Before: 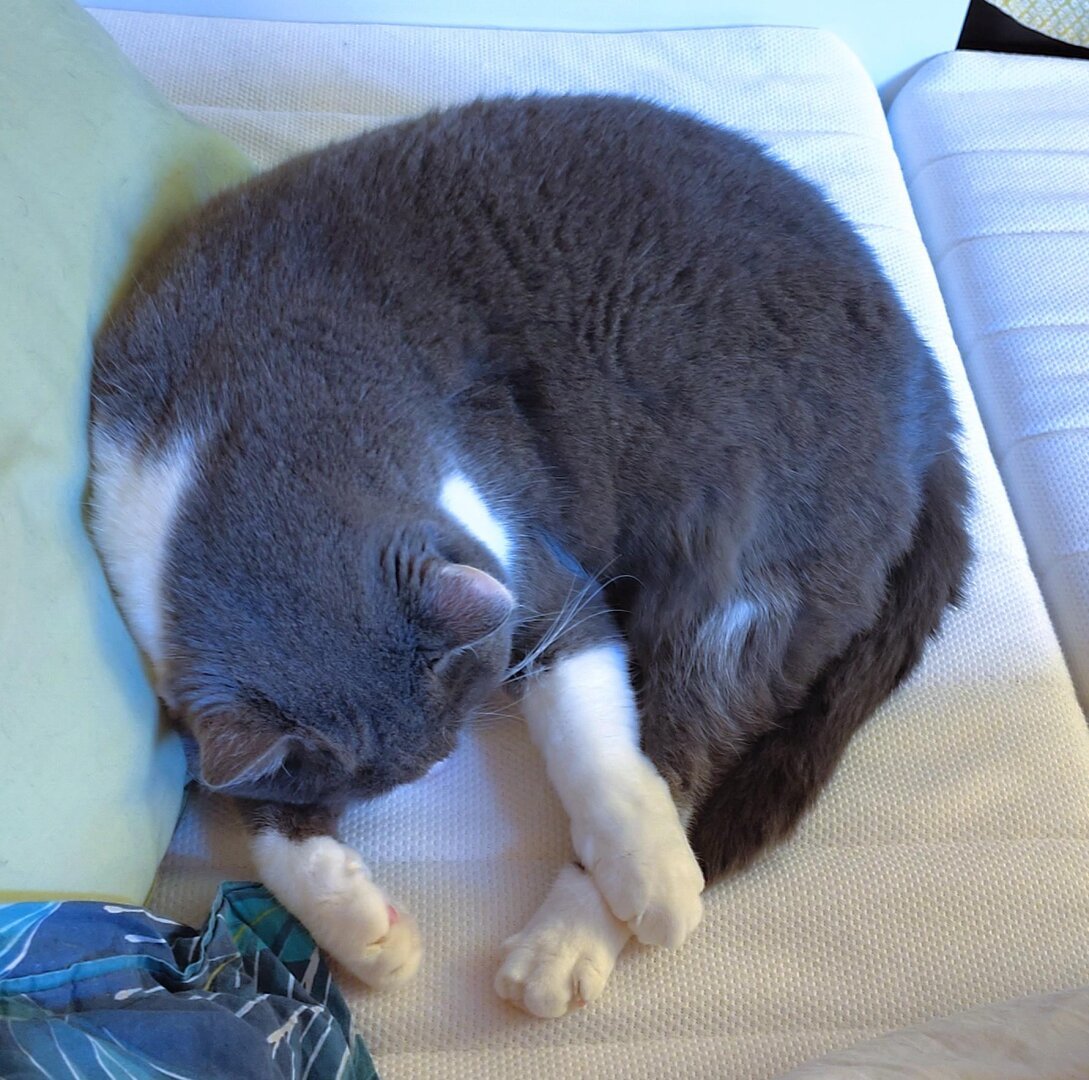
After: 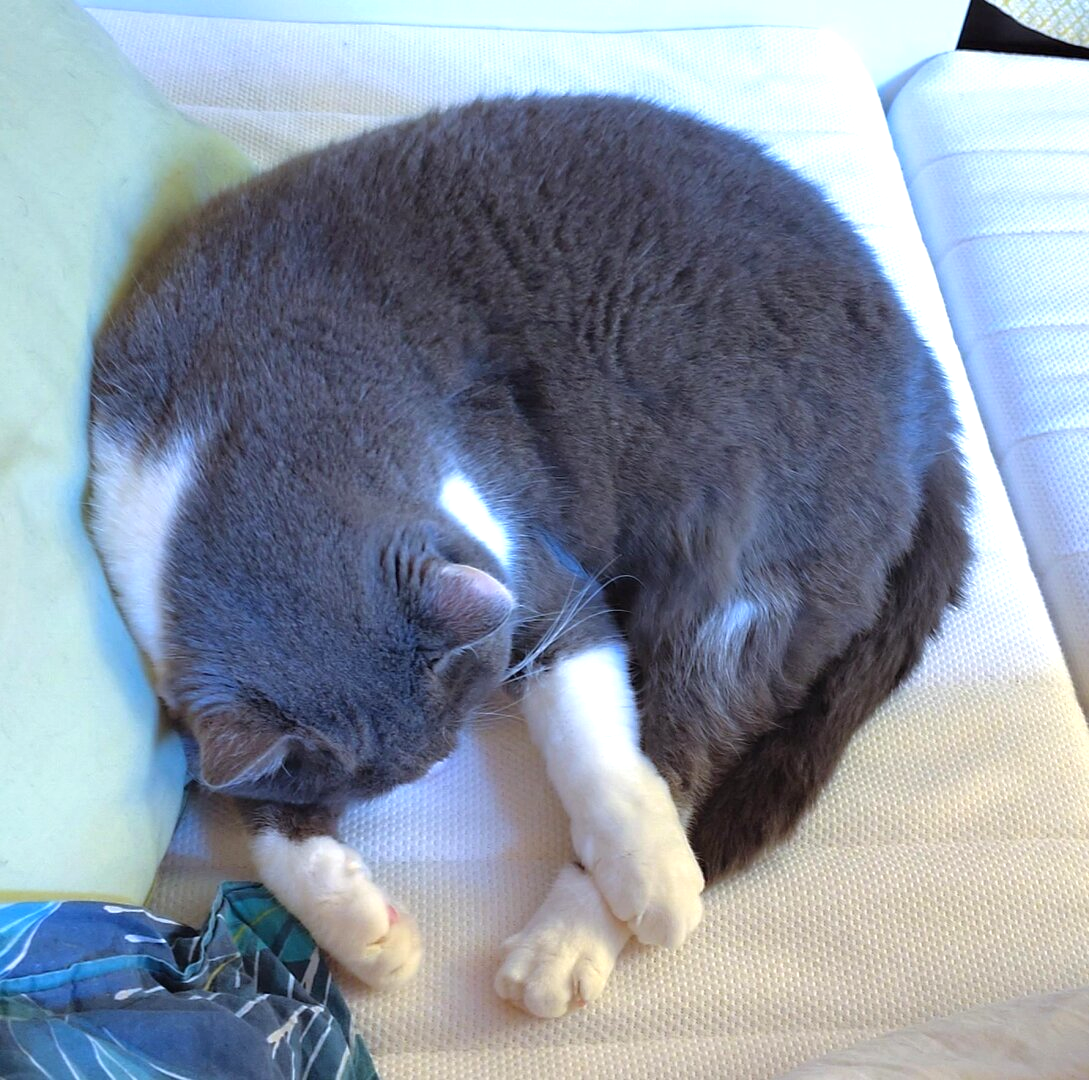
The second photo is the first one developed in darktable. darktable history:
exposure: exposure 0.462 EV, compensate highlight preservation false
